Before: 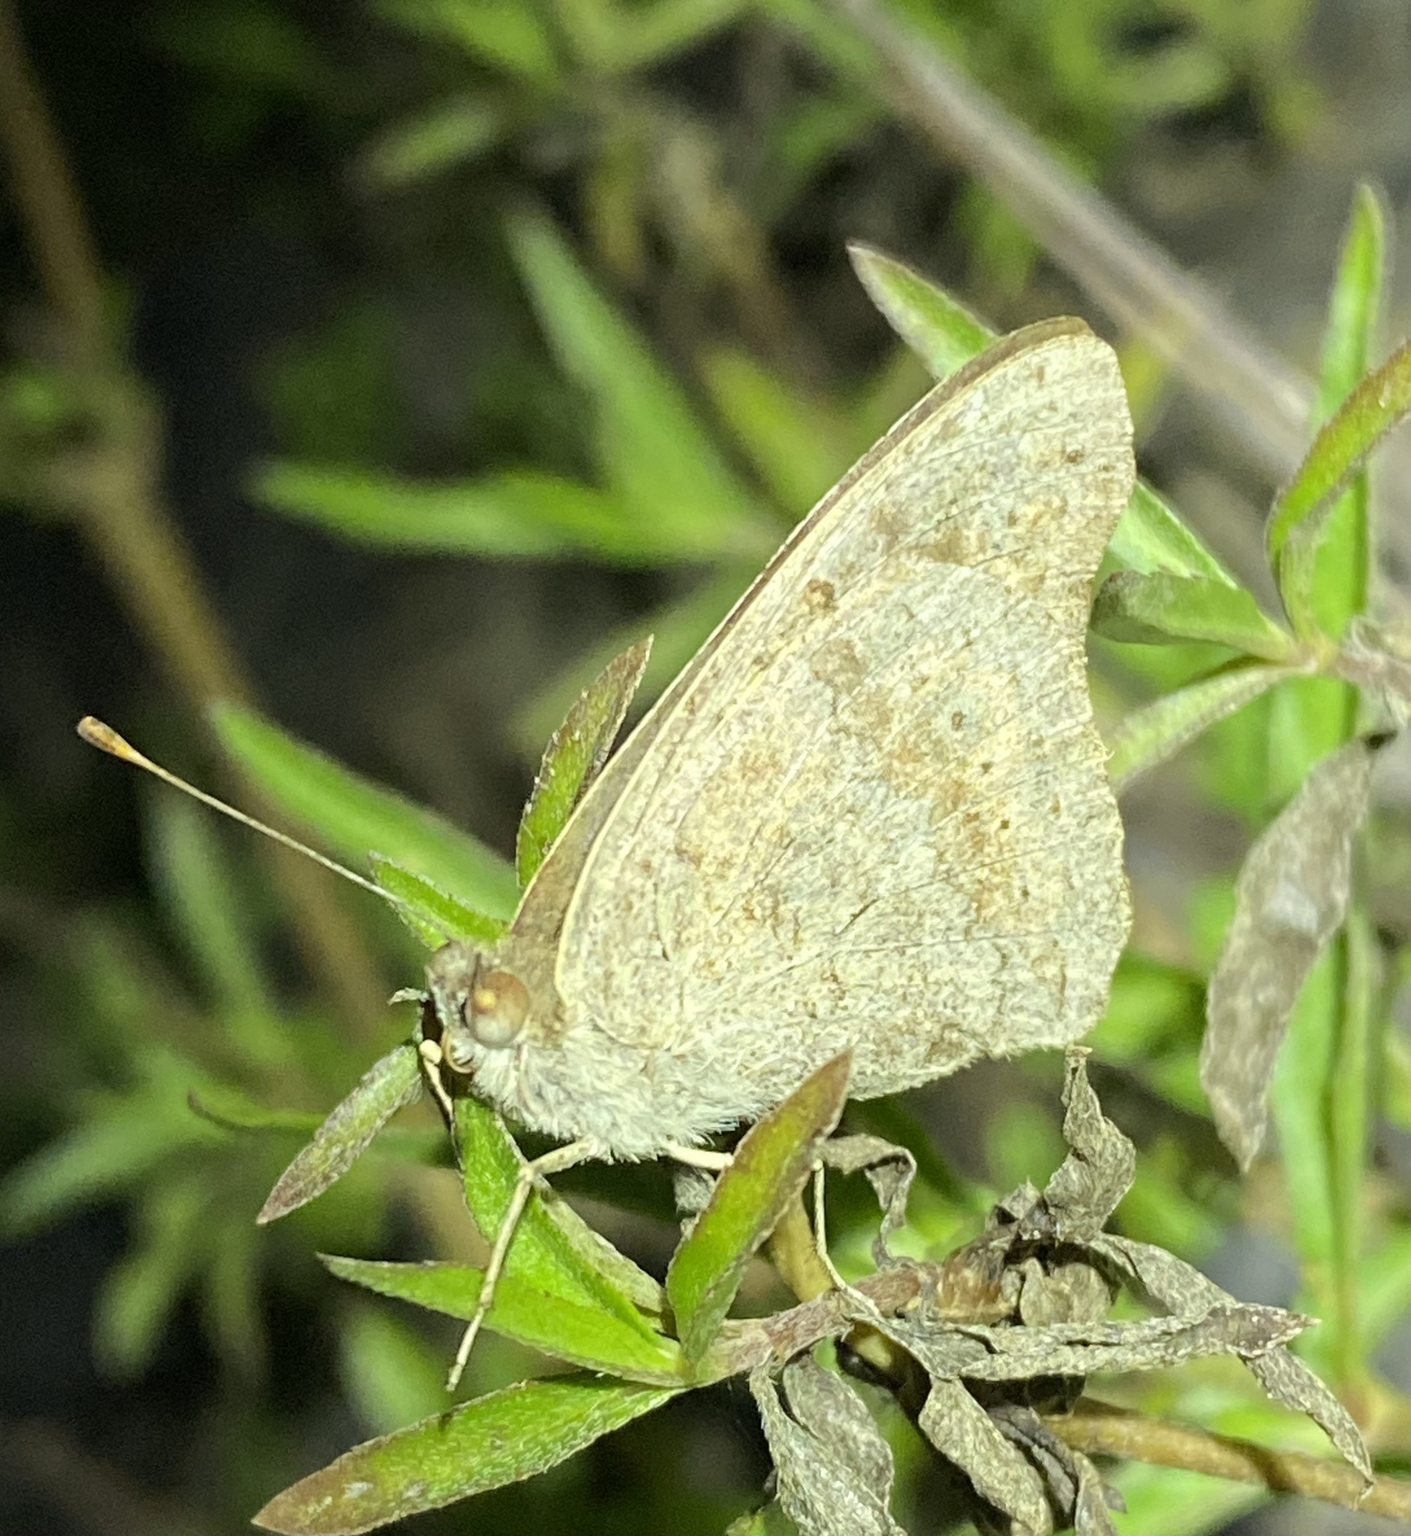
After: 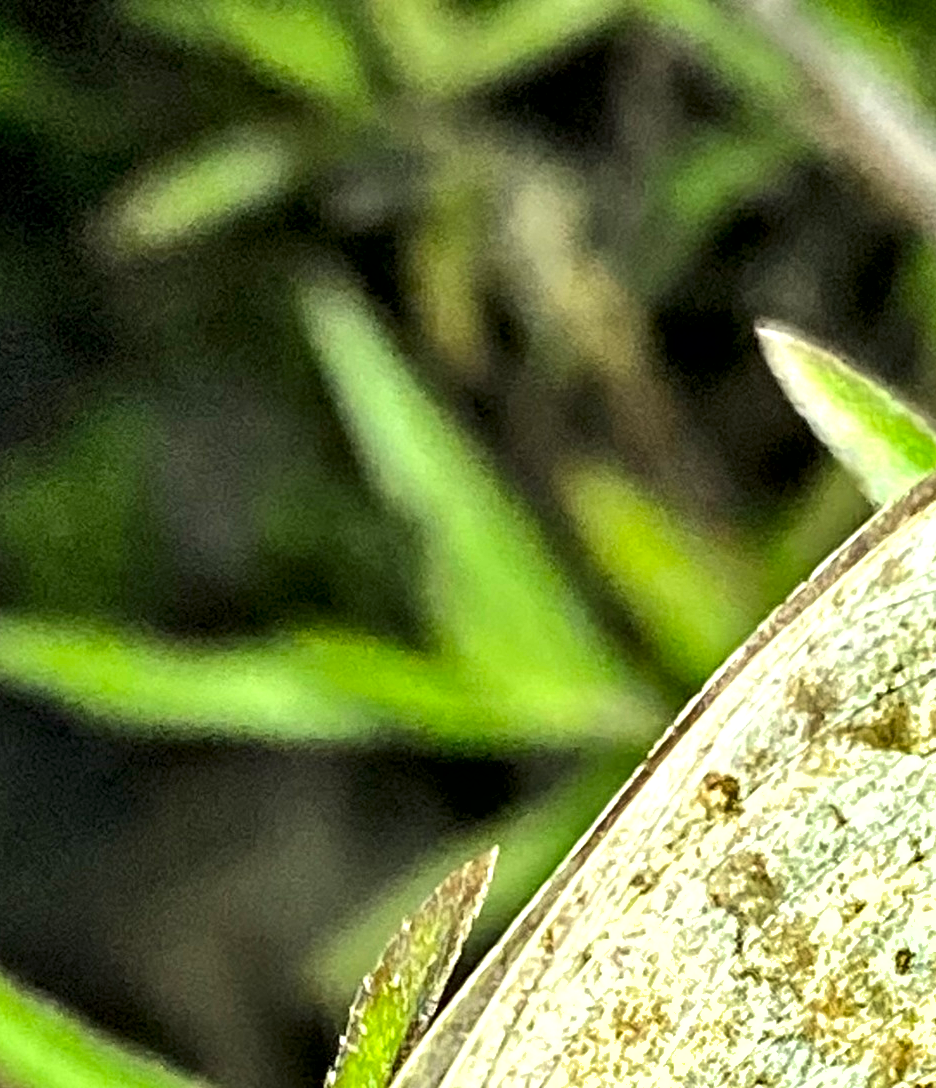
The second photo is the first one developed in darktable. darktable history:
tone equalizer: -8 EV -0.441 EV, -7 EV -0.419 EV, -6 EV -0.345 EV, -5 EV -0.216 EV, -3 EV 0.222 EV, -2 EV 0.346 EV, -1 EV 0.364 EV, +0 EV 0.436 EV, edges refinement/feathering 500, mask exposure compensation -1.57 EV, preserve details no
crop: left 19.845%, right 30.38%, bottom 46.874%
shadows and highlights: soften with gaussian
contrast equalizer: octaves 7, y [[0.6 ×6], [0.55 ×6], [0 ×6], [0 ×6], [0 ×6]]
